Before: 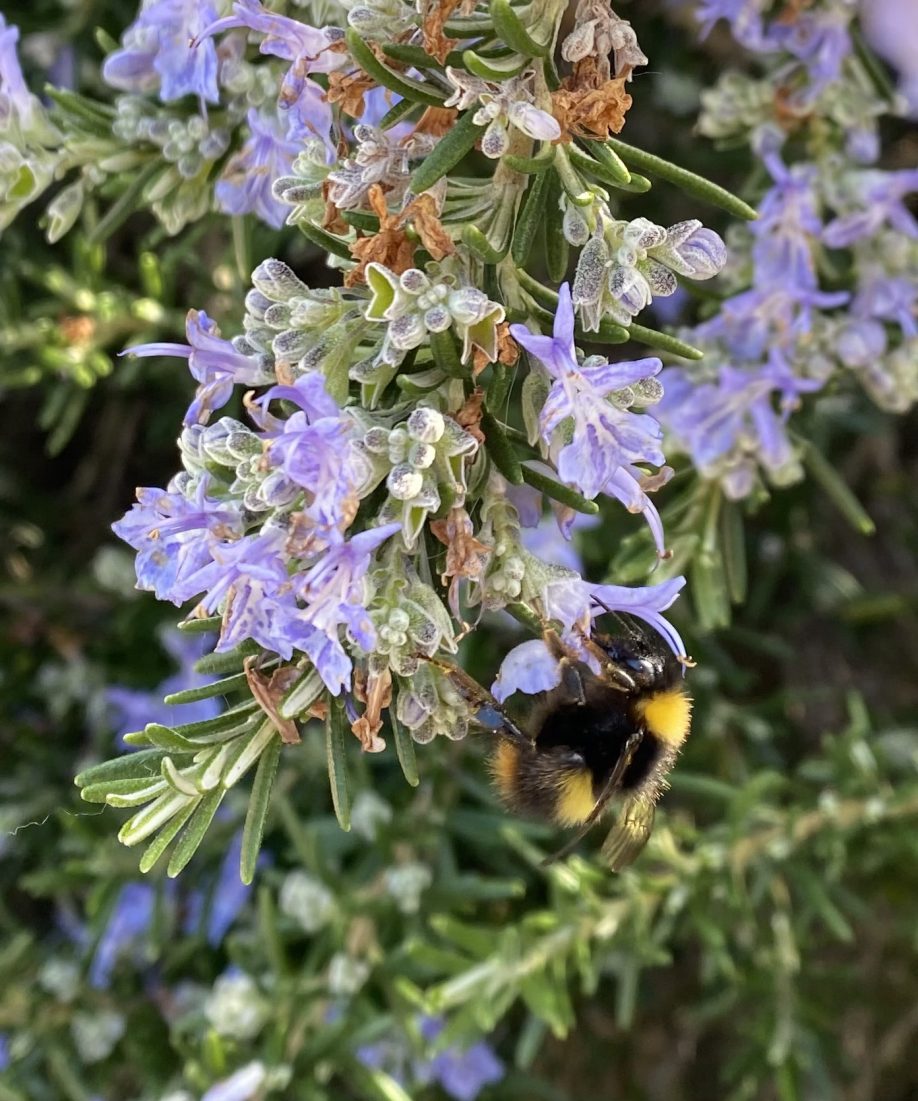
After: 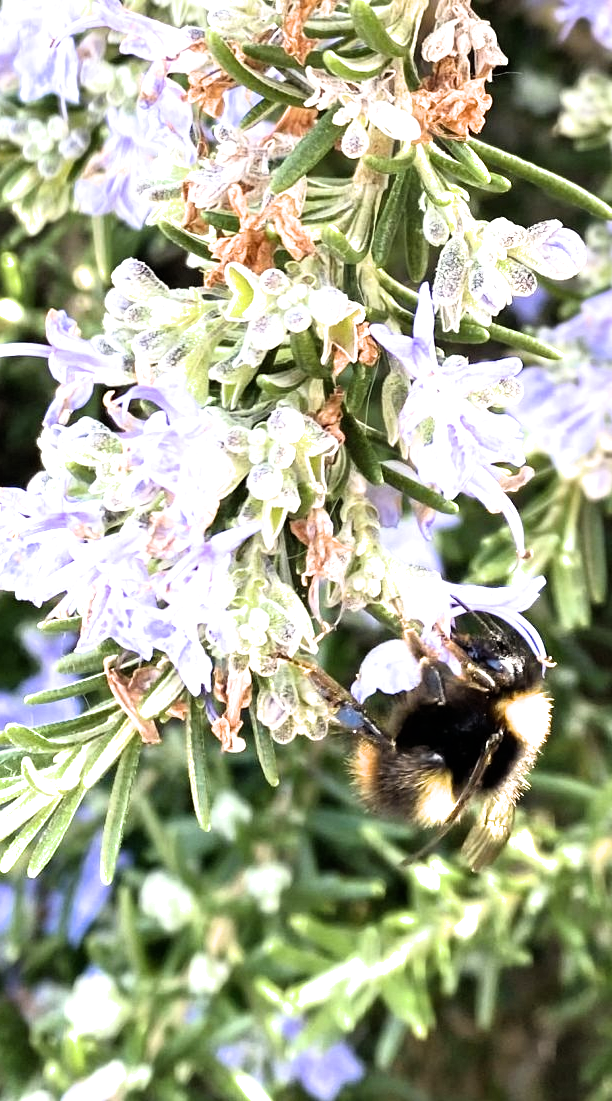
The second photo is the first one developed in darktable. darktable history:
crop and rotate: left 15.446%, right 17.836%
exposure: black level correction 0, exposure 1.2 EV, compensate exposure bias true, compensate highlight preservation false
filmic rgb: white relative exposure 2.34 EV, hardness 6.59
